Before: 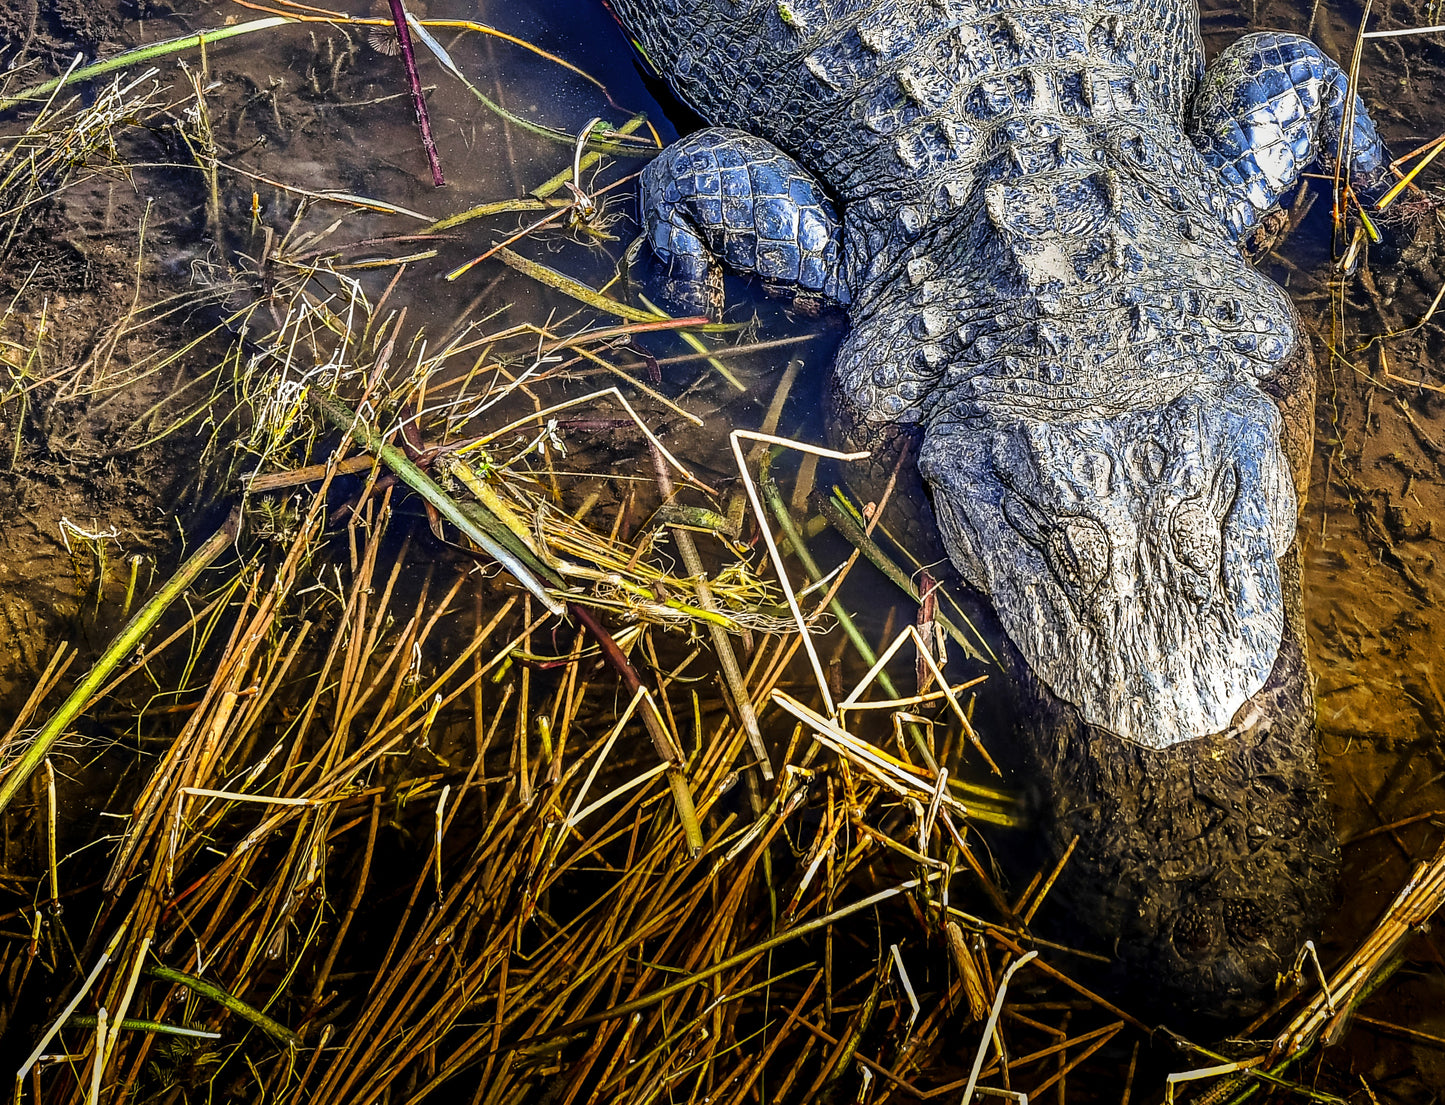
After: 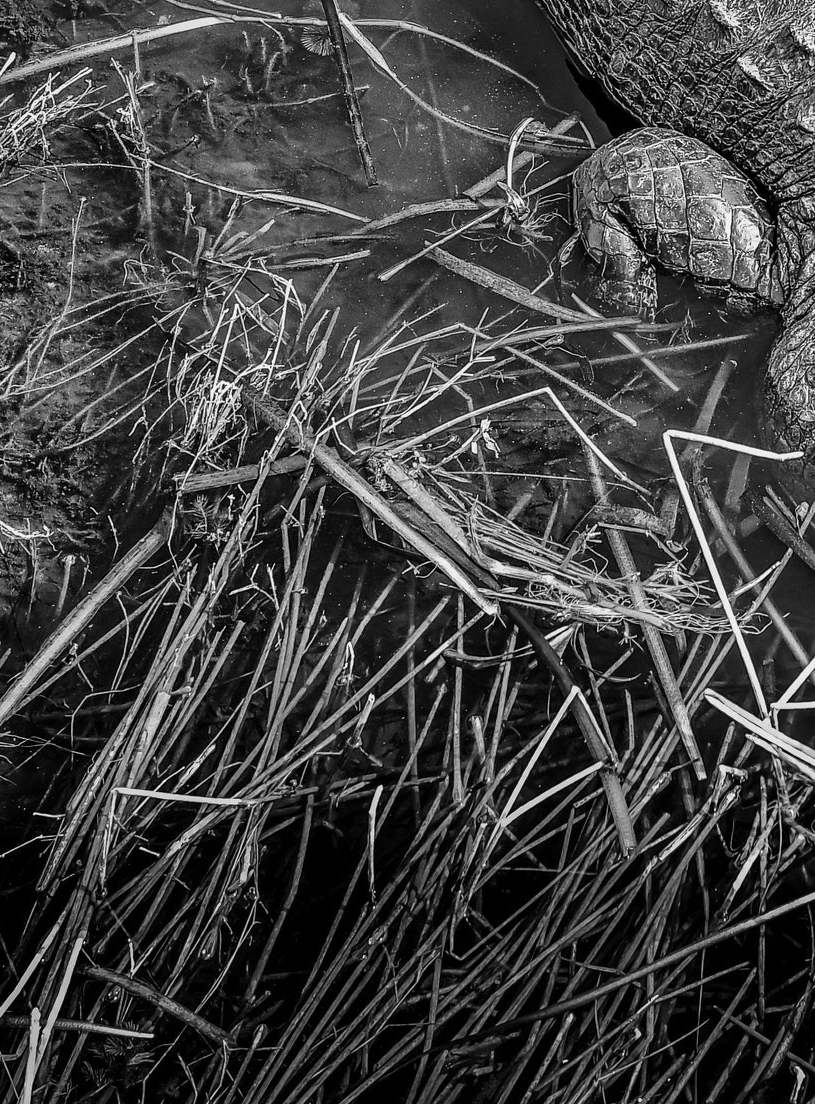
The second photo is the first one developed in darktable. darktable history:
color calibration: output gray [0.21, 0.42, 0.37, 0], x 0.341, y 0.355, temperature 5178.13 K
crop: left 4.648%, right 38.905%
